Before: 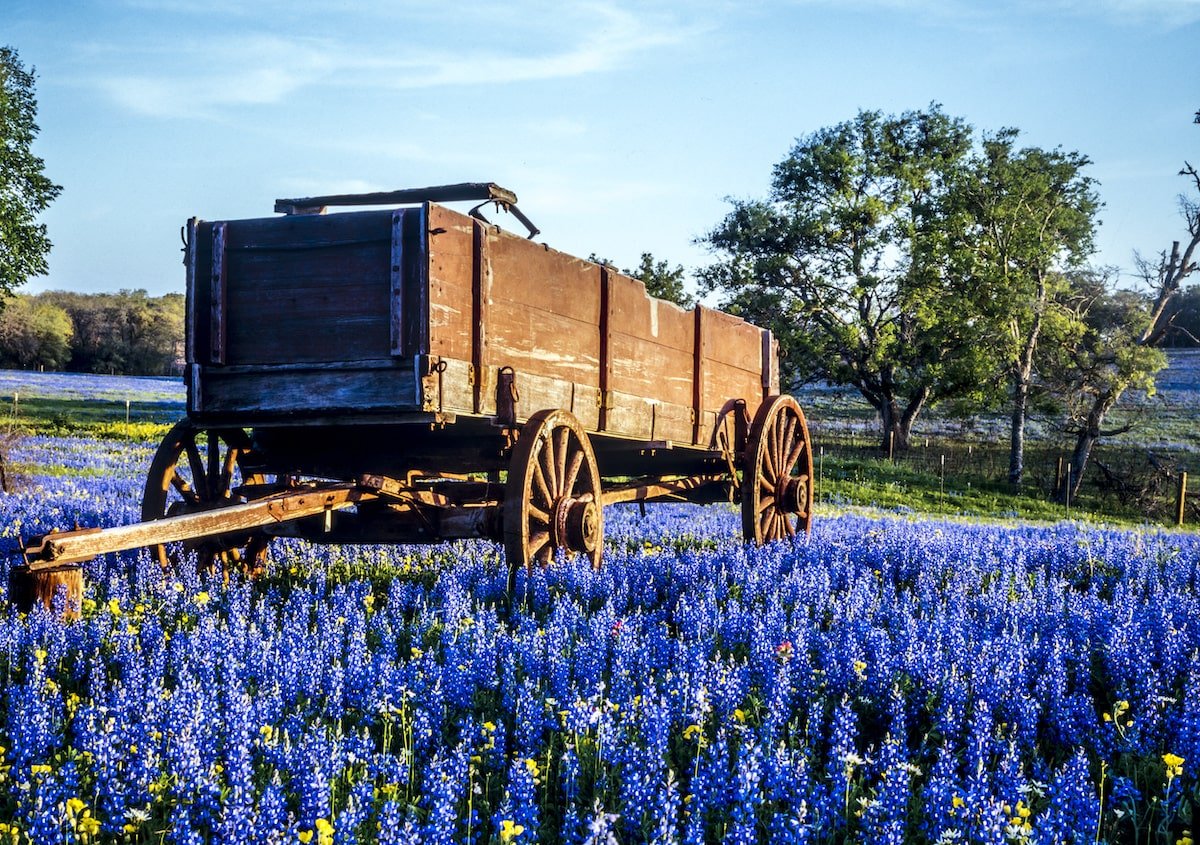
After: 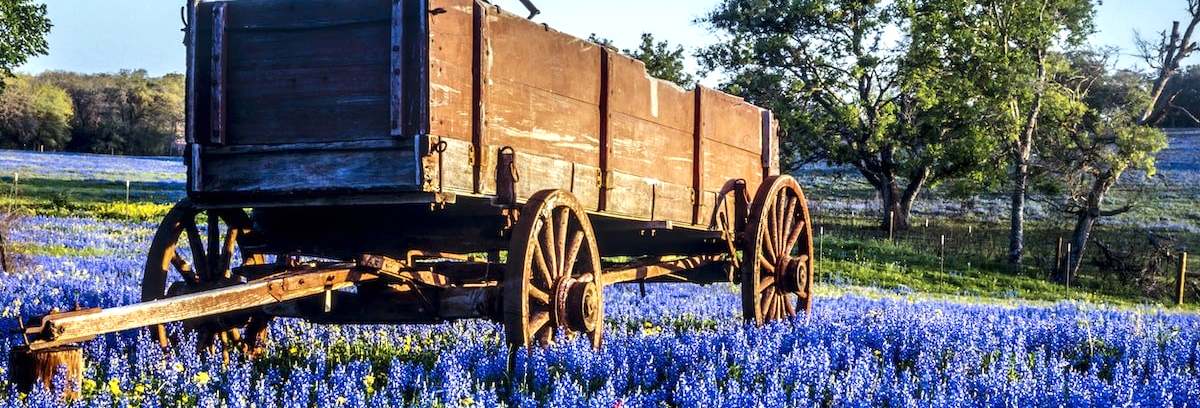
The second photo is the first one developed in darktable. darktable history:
exposure: exposure 0.217 EV, compensate highlight preservation false
crop and rotate: top 26.056%, bottom 25.543%
